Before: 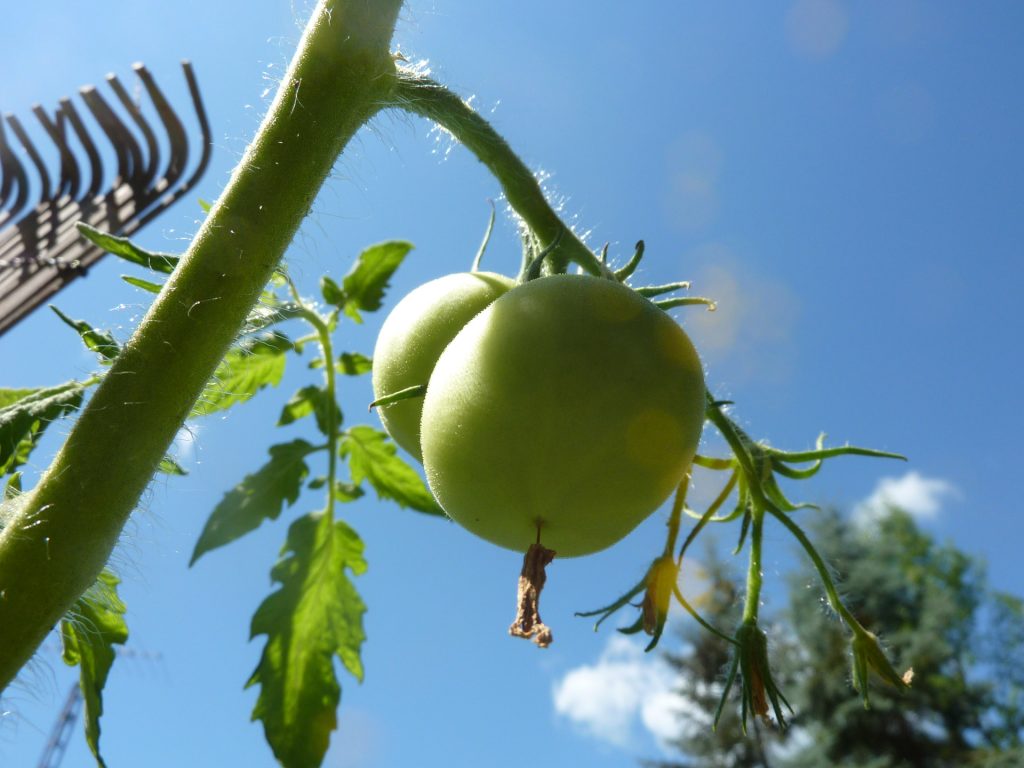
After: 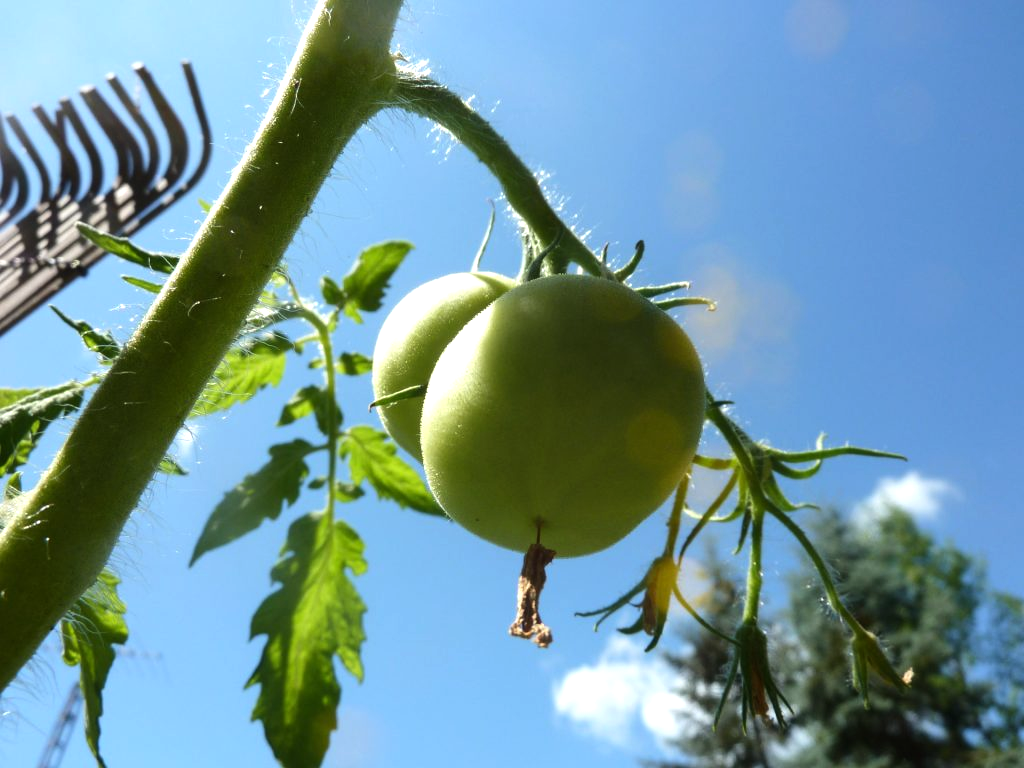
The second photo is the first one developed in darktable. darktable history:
tone equalizer: -8 EV -0.417 EV, -7 EV -0.389 EV, -6 EV -0.333 EV, -5 EV -0.222 EV, -3 EV 0.222 EV, -2 EV 0.333 EV, -1 EV 0.389 EV, +0 EV 0.417 EV, edges refinement/feathering 500, mask exposure compensation -1.57 EV, preserve details no
